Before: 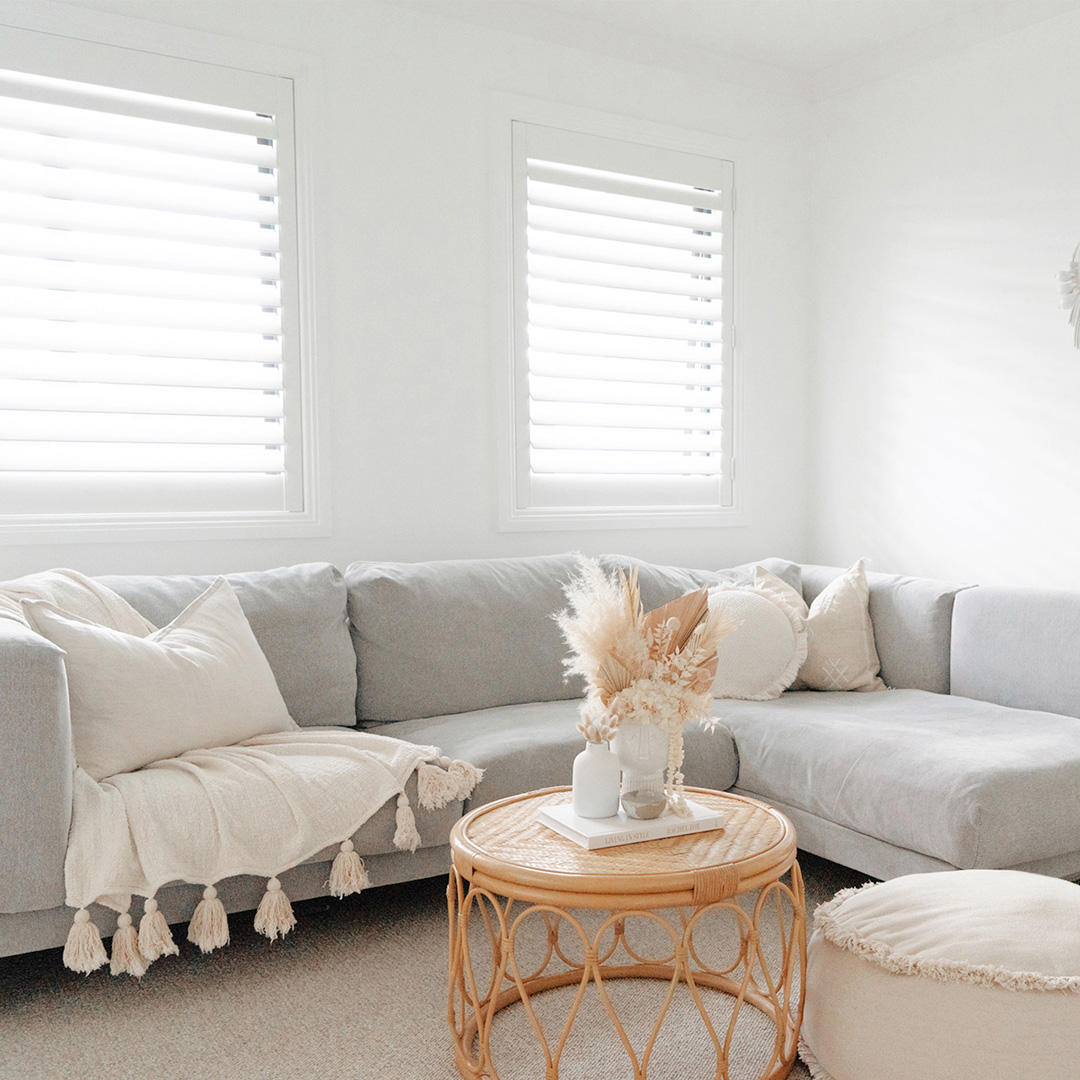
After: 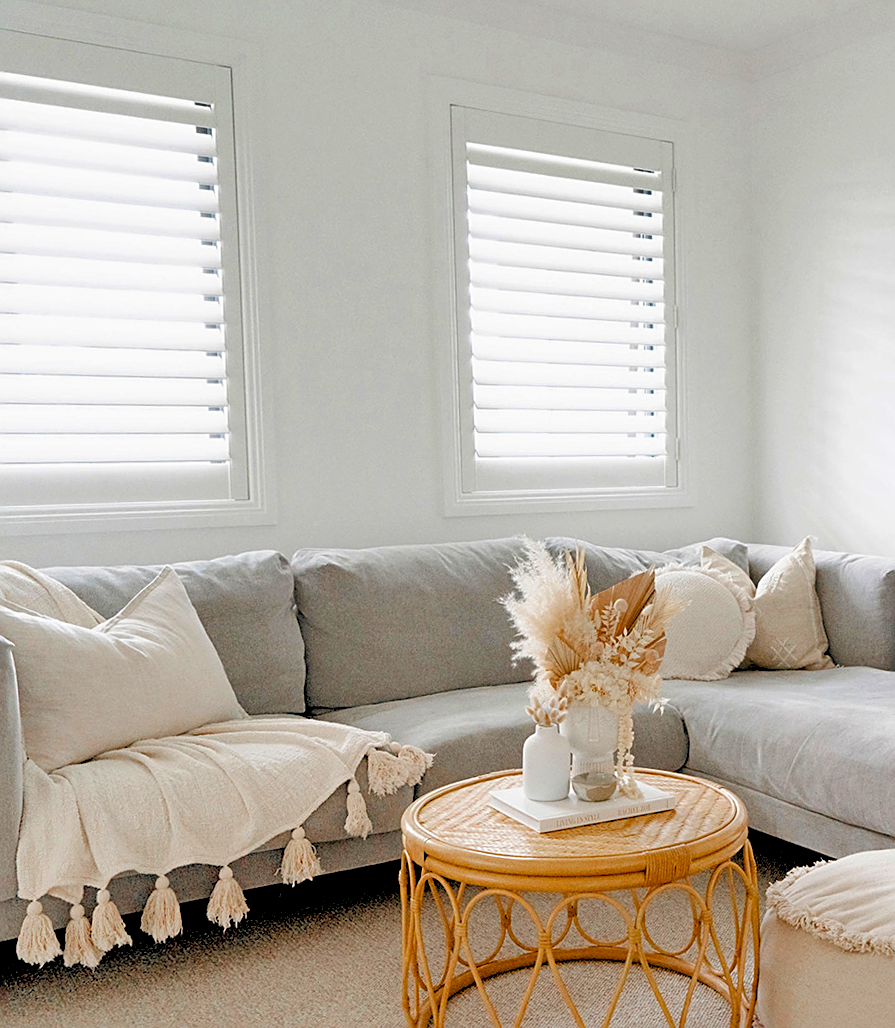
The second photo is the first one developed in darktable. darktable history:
crop and rotate: angle 1°, left 4.281%, top 0.642%, right 11.383%, bottom 2.486%
shadows and highlights: shadows 43.71, white point adjustment -1.46, soften with gaussian
exposure: black level correction 0.002, exposure -0.1 EV, compensate highlight preservation false
color balance rgb: perceptual saturation grading › global saturation 20%, perceptual saturation grading › highlights -25%, perceptual saturation grading › shadows 50.52%, global vibrance 40.24%
sharpen: on, module defaults
rgb levels: levels [[0.029, 0.461, 0.922], [0, 0.5, 1], [0, 0.5, 1]]
